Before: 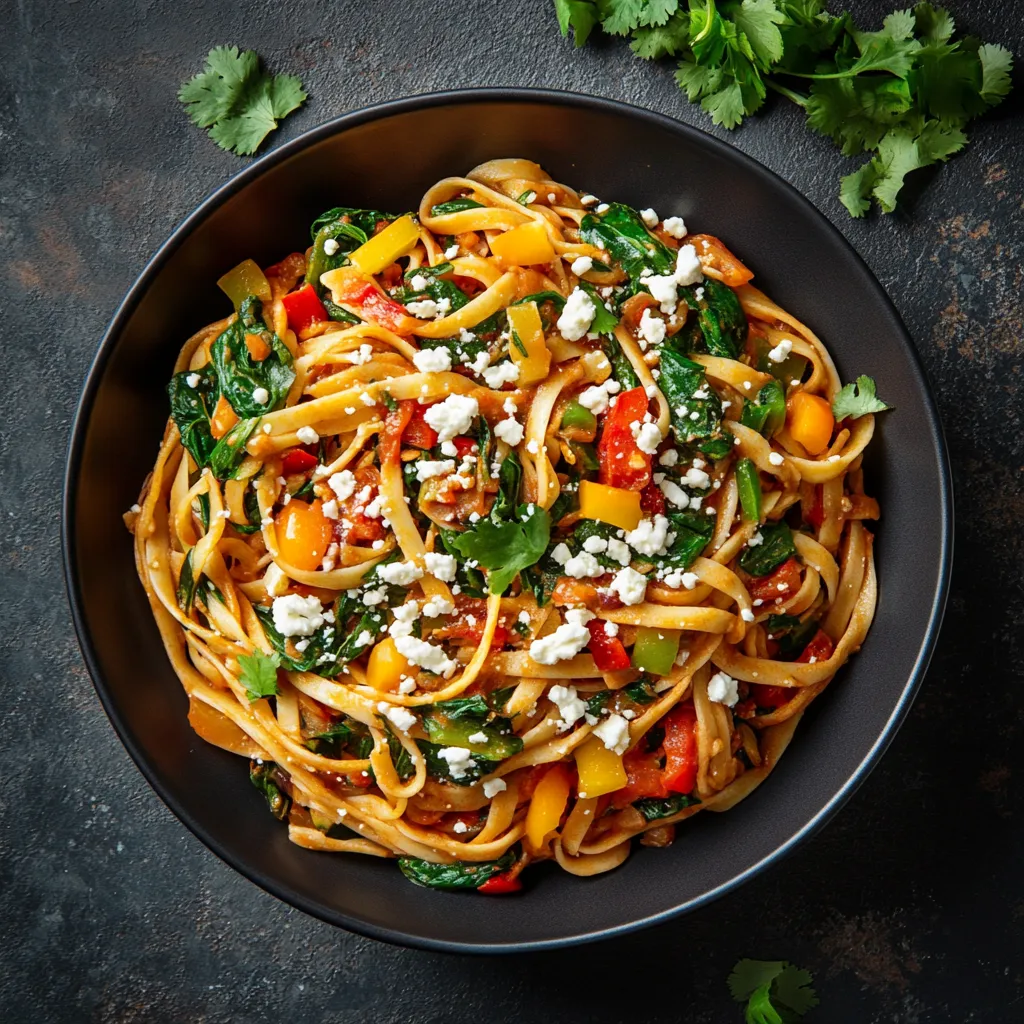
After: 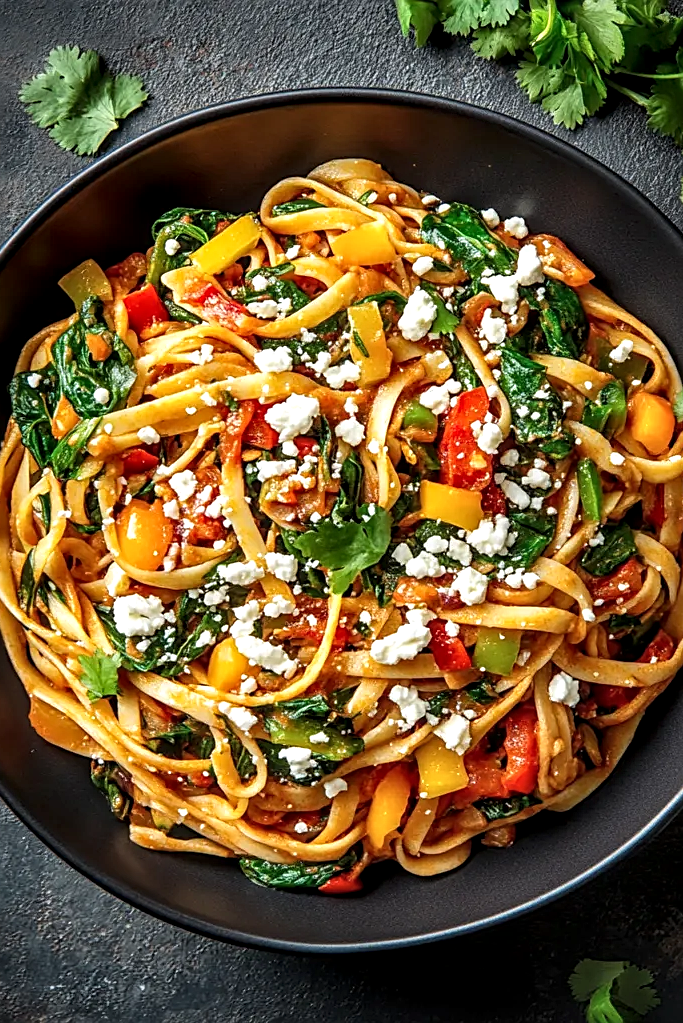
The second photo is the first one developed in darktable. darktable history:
exposure: exposure 0.187 EV, compensate highlight preservation false
local contrast: detail 142%
sharpen: on, module defaults
crop and rotate: left 15.581%, right 17.697%
